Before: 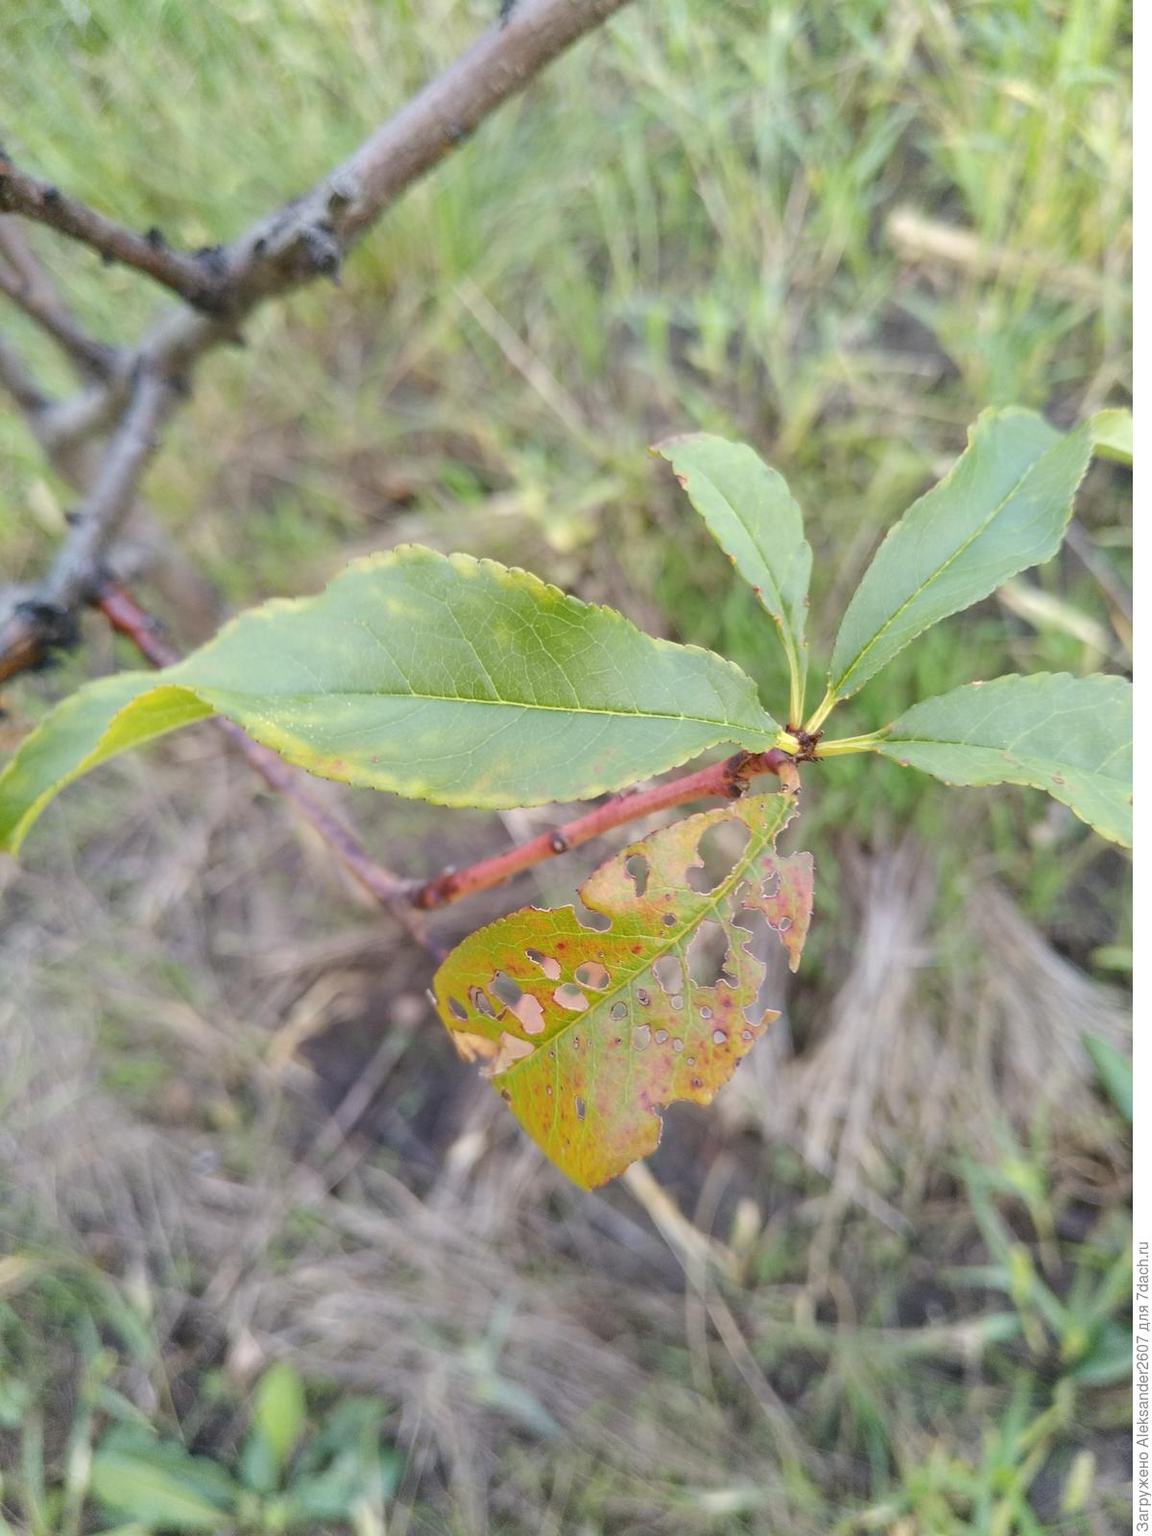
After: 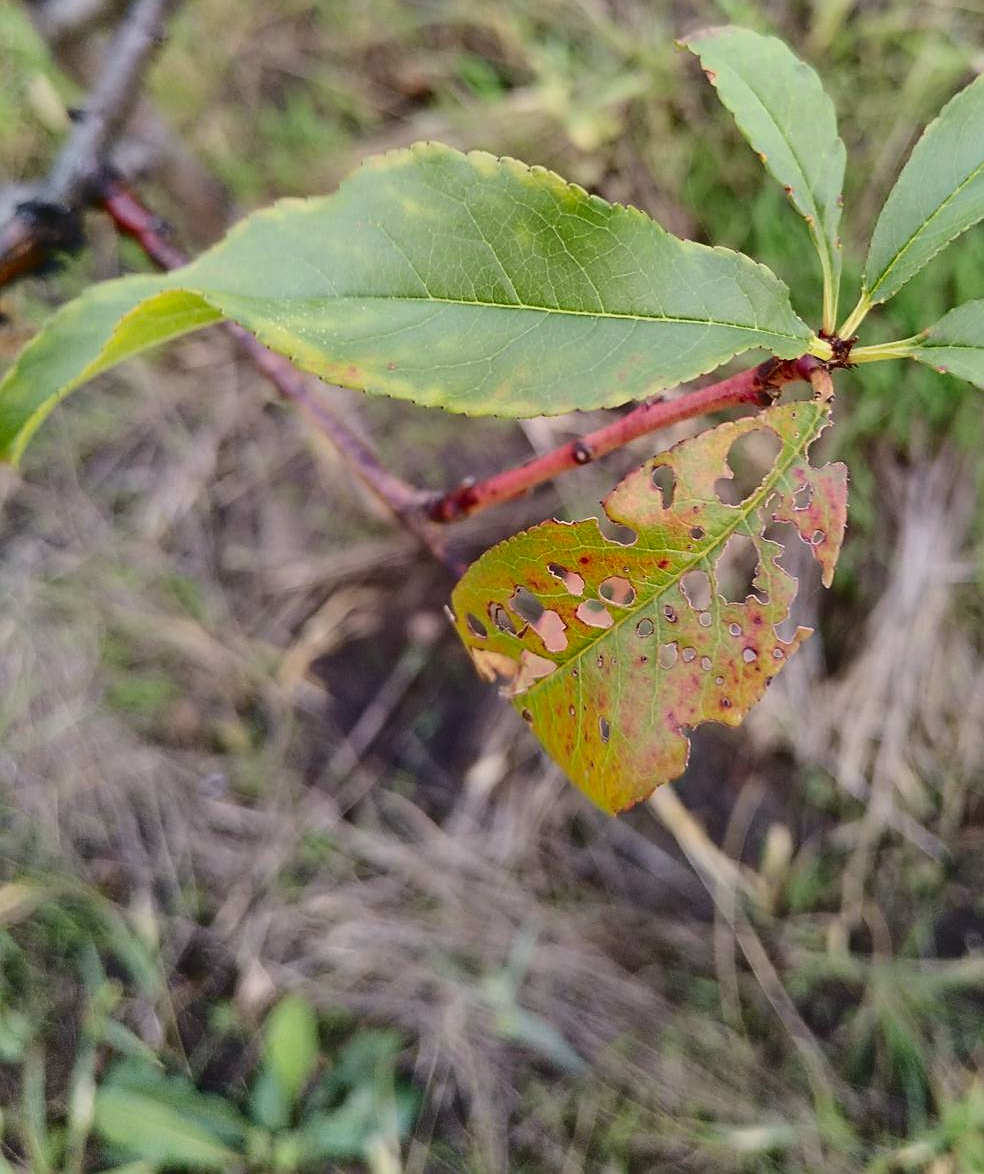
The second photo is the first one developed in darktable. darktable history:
crop: top 26.571%, right 17.968%
tone curve: curves: ch0 [(0, 0.019) (0.204, 0.162) (0.491, 0.519) (0.748, 0.765) (1, 0.919)]; ch1 [(0, 0) (0.179, 0.173) (0.322, 0.32) (0.442, 0.447) (0.496, 0.504) (0.566, 0.585) (0.761, 0.803) (1, 1)]; ch2 [(0, 0) (0.434, 0.447) (0.483, 0.487) (0.555, 0.563) (0.697, 0.68) (1, 1)], color space Lab, independent channels, preserve colors none
contrast brightness saturation: brightness -0.2, saturation 0.081
sharpen: on, module defaults
